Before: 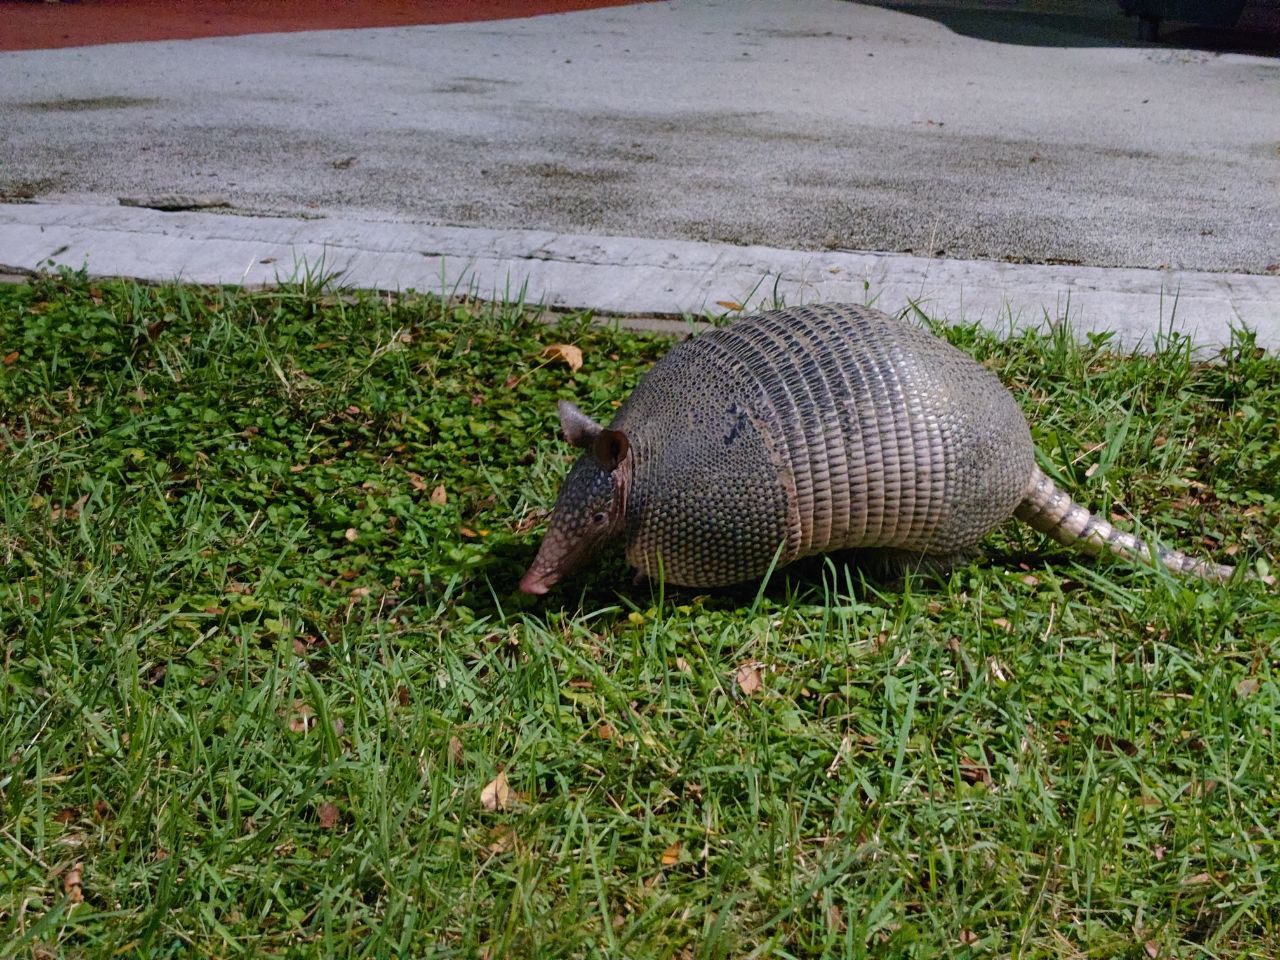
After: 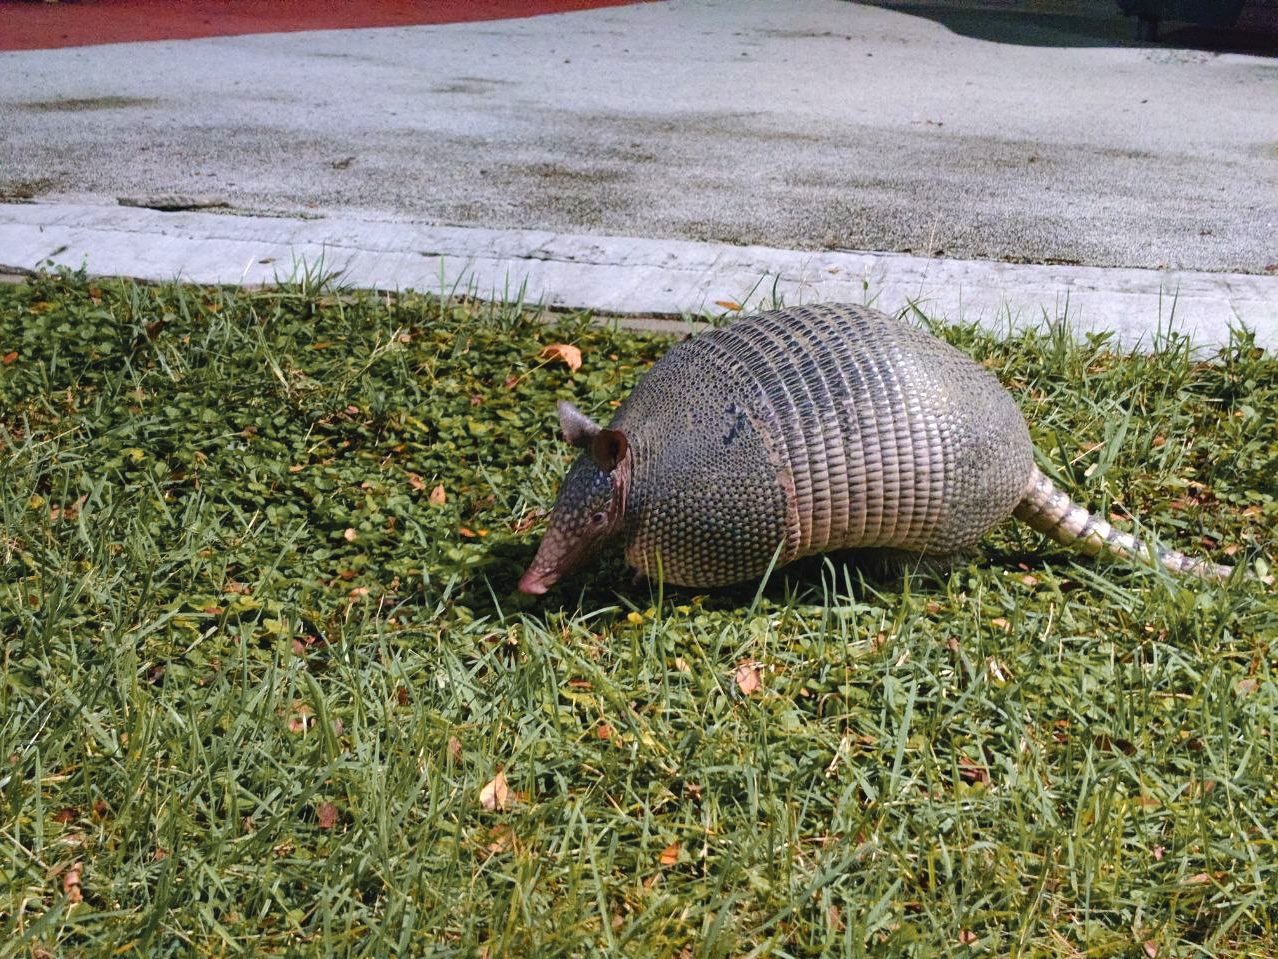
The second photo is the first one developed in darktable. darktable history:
color calibration: illuminant same as pipeline (D50), adaptation none (bypass), x 0.332, y 0.333, temperature 5012.83 K
crop and rotate: left 0.086%, bottom 0.007%
color zones: curves: ch1 [(0.263, 0.53) (0.376, 0.287) (0.487, 0.512) (0.748, 0.547) (1, 0.513)]; ch2 [(0.262, 0.45) (0.751, 0.477)]
exposure: black level correction -0.002, exposure 0.531 EV, compensate highlight preservation false
